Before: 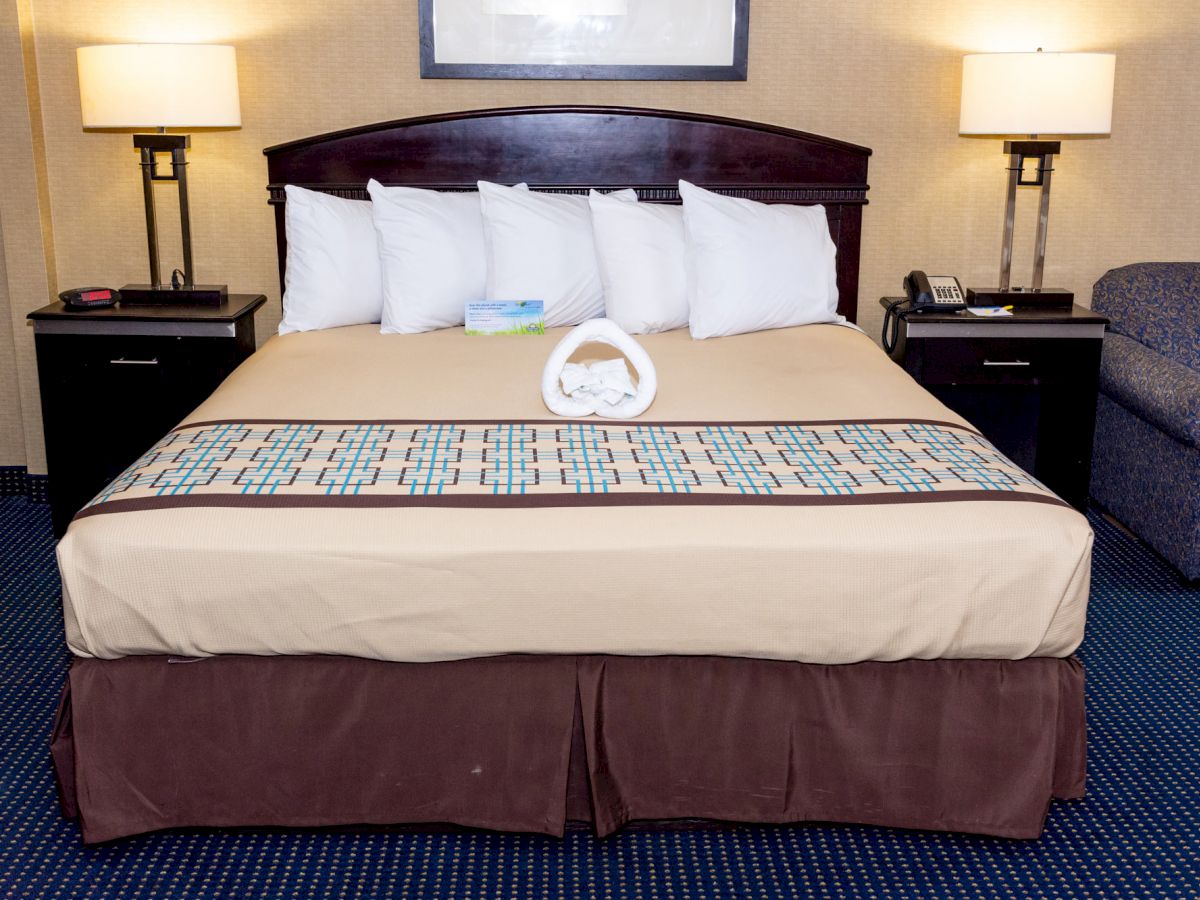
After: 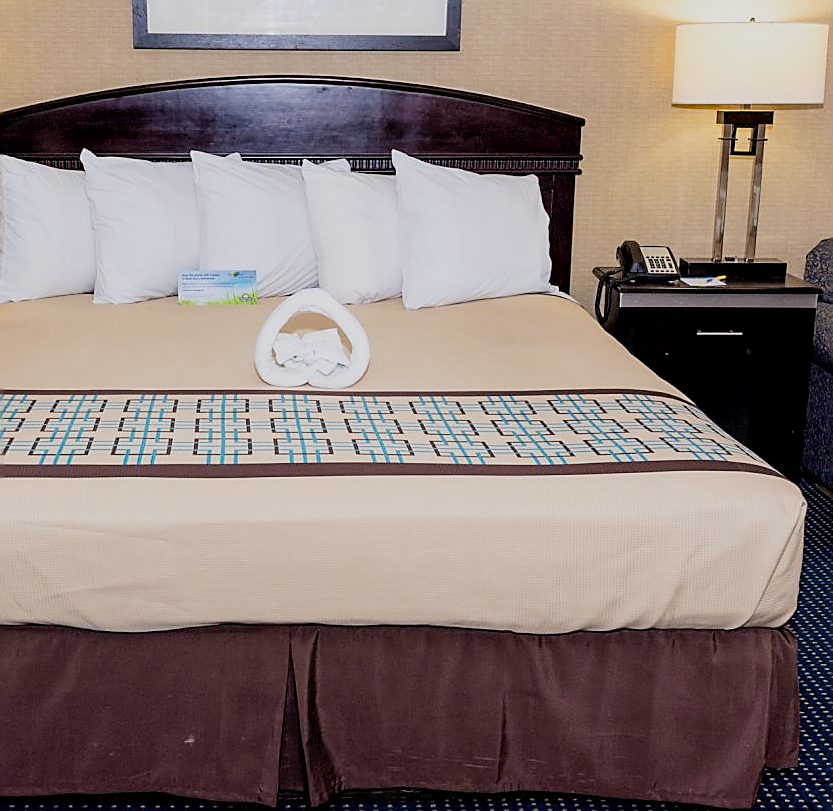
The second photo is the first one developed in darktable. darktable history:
filmic rgb: middle gray luminance 18.25%, black relative exposure -11.23 EV, white relative exposure 3.75 EV, target black luminance 0%, hardness 5.83, latitude 57.51%, contrast 0.964, shadows ↔ highlights balance 49.46%
crop and rotate: left 23.998%, top 3.349%, right 6.532%, bottom 6.448%
sharpen: radius 1.415, amount 1.234, threshold 0.679
